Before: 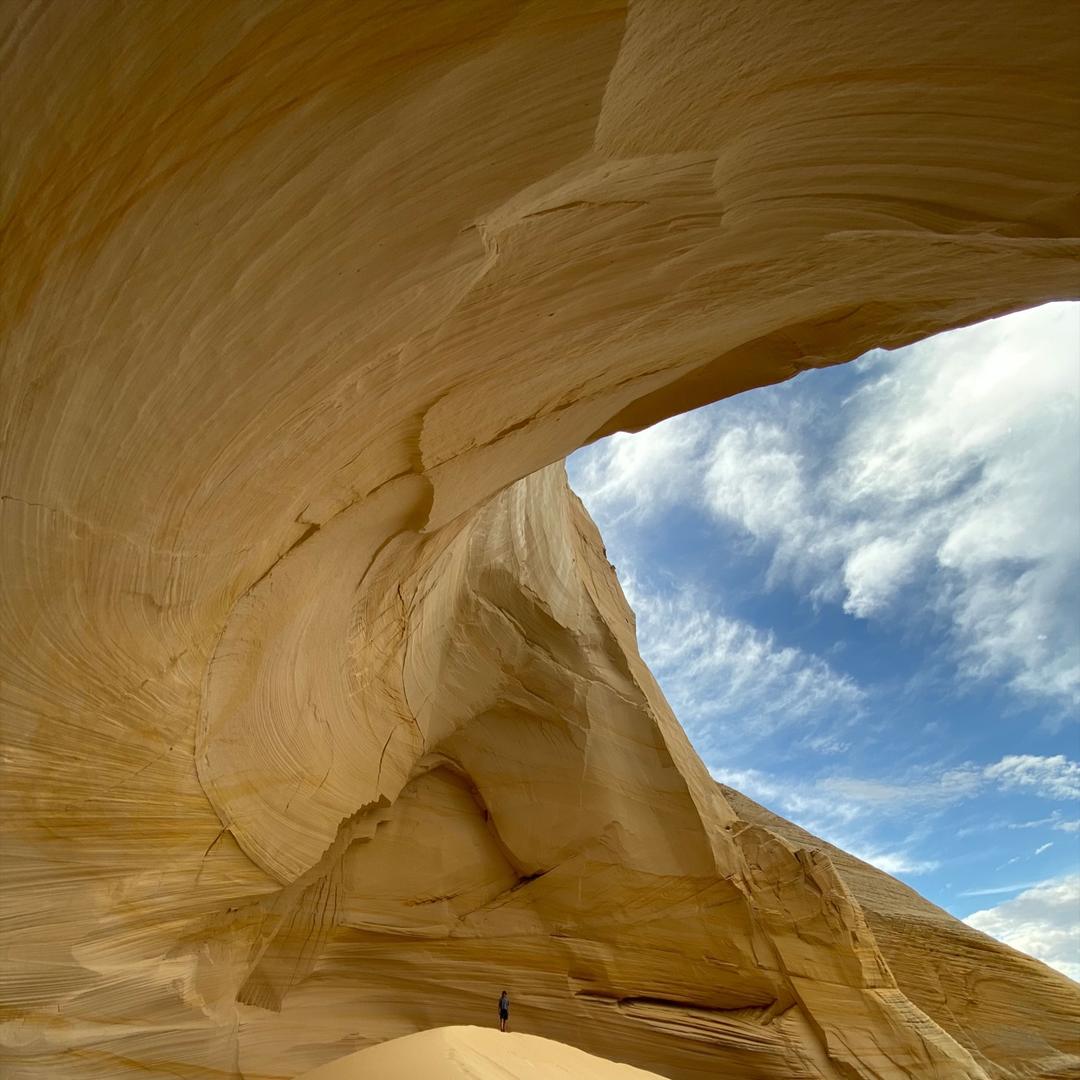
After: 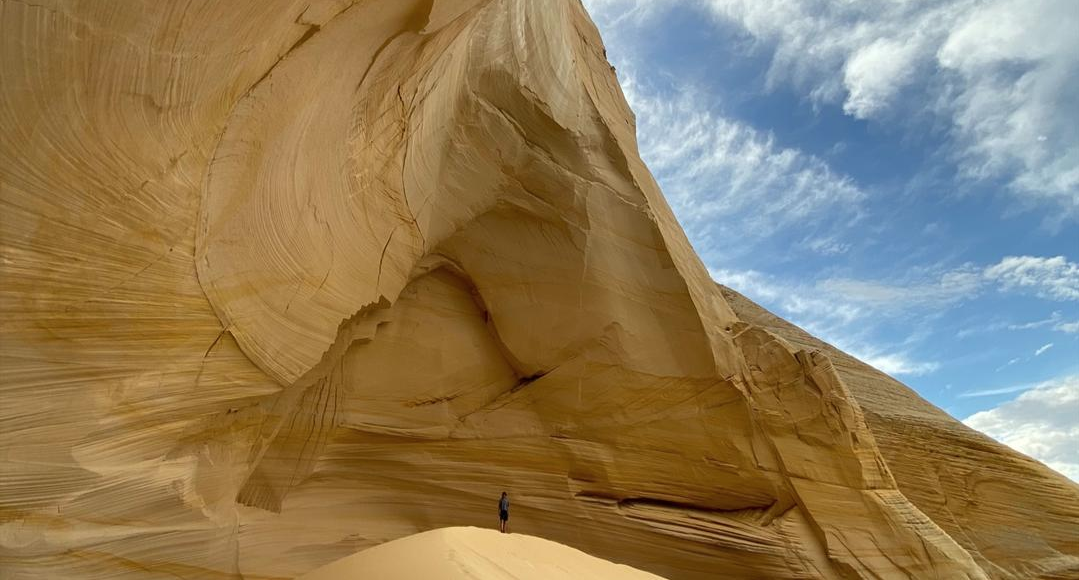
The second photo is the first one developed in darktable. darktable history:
crop and rotate: top 46.237%
contrast brightness saturation: saturation -0.05
